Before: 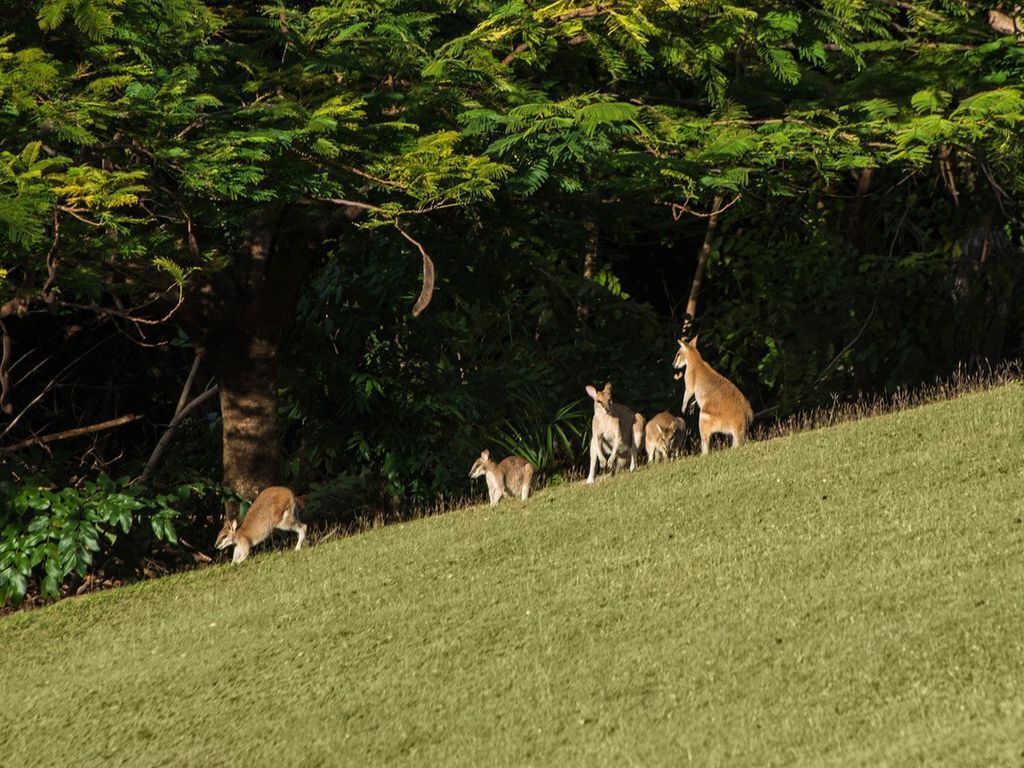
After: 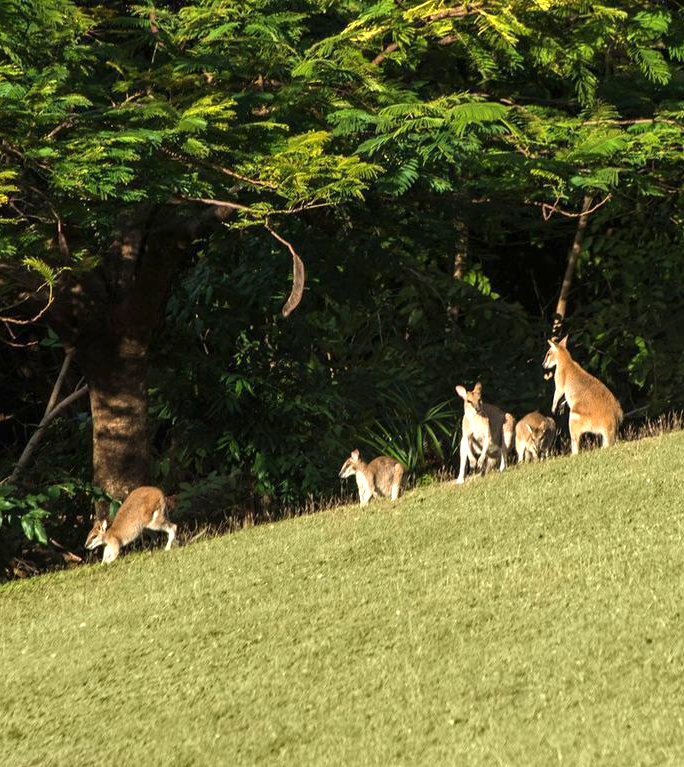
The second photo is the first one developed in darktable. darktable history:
crop and rotate: left 12.744%, right 20.456%
exposure: exposure 0.7 EV, compensate highlight preservation false
